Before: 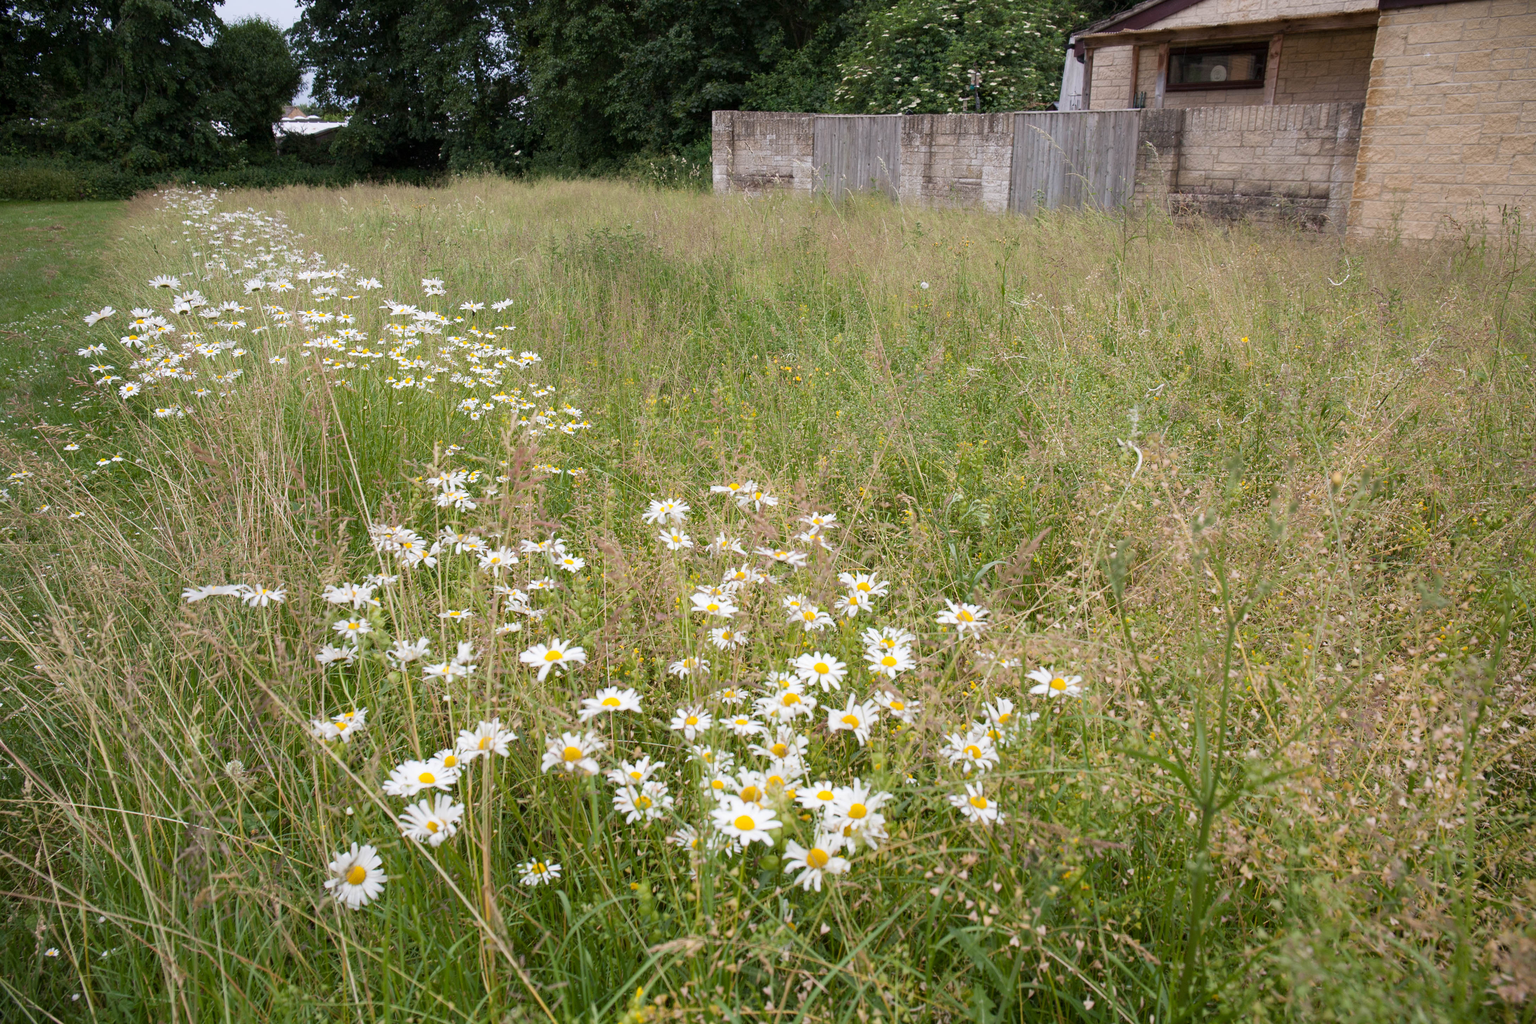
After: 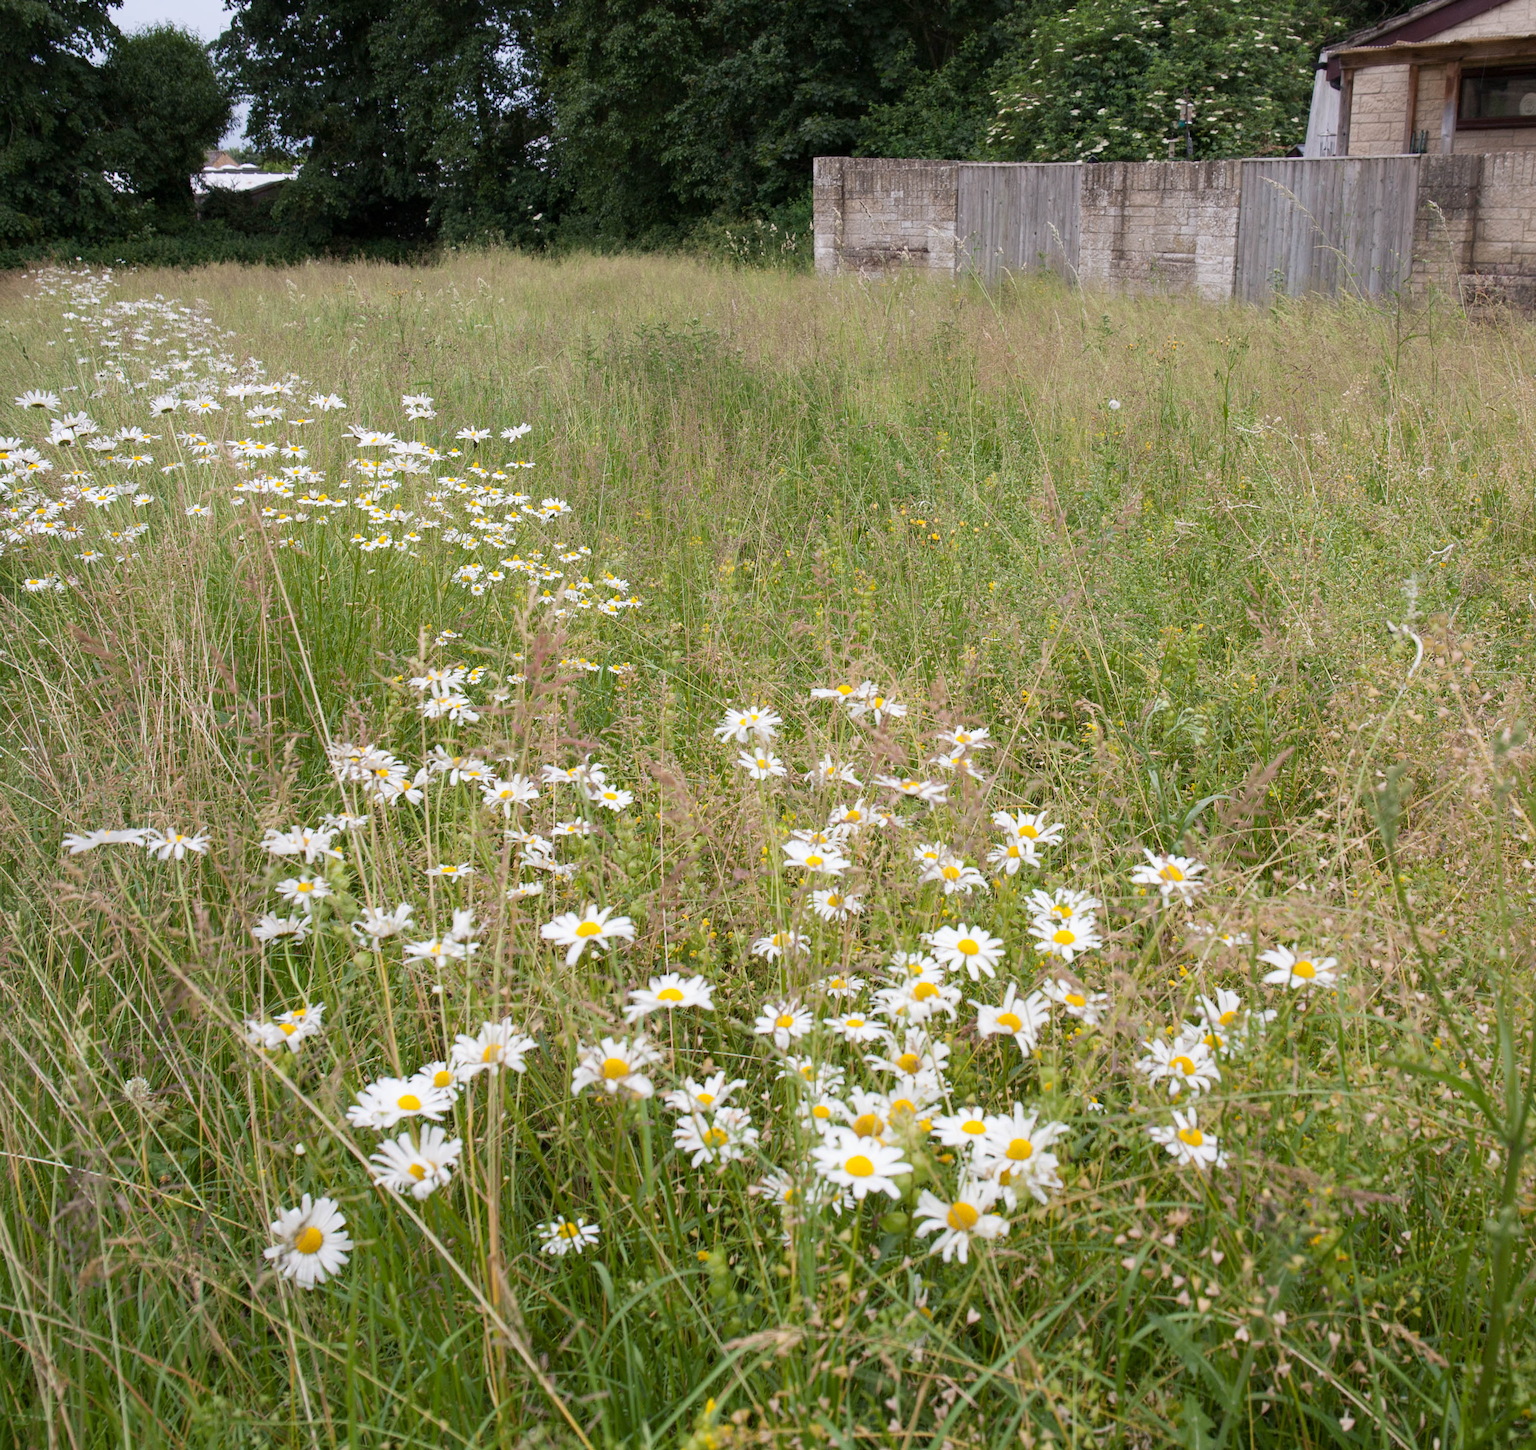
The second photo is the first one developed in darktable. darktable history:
crop and rotate: left 9.004%, right 20.395%
